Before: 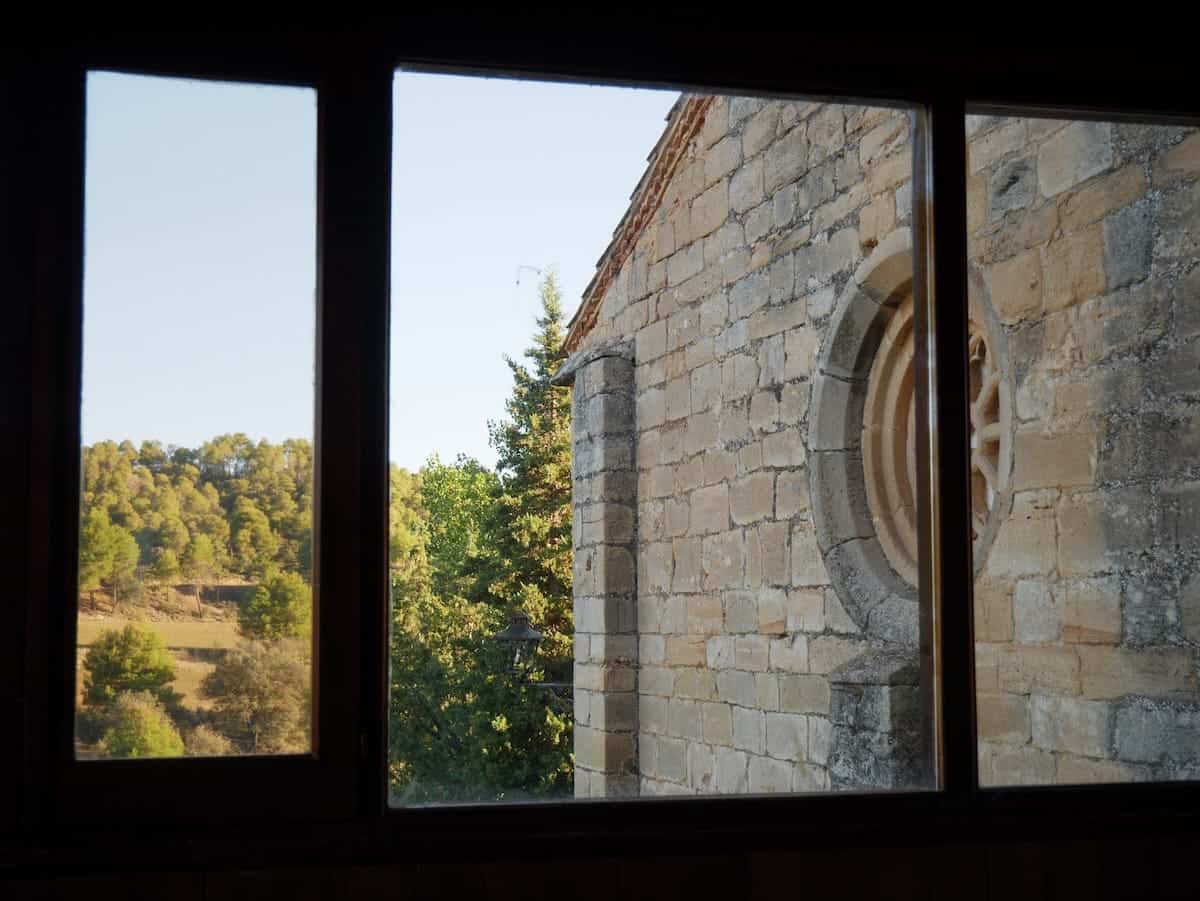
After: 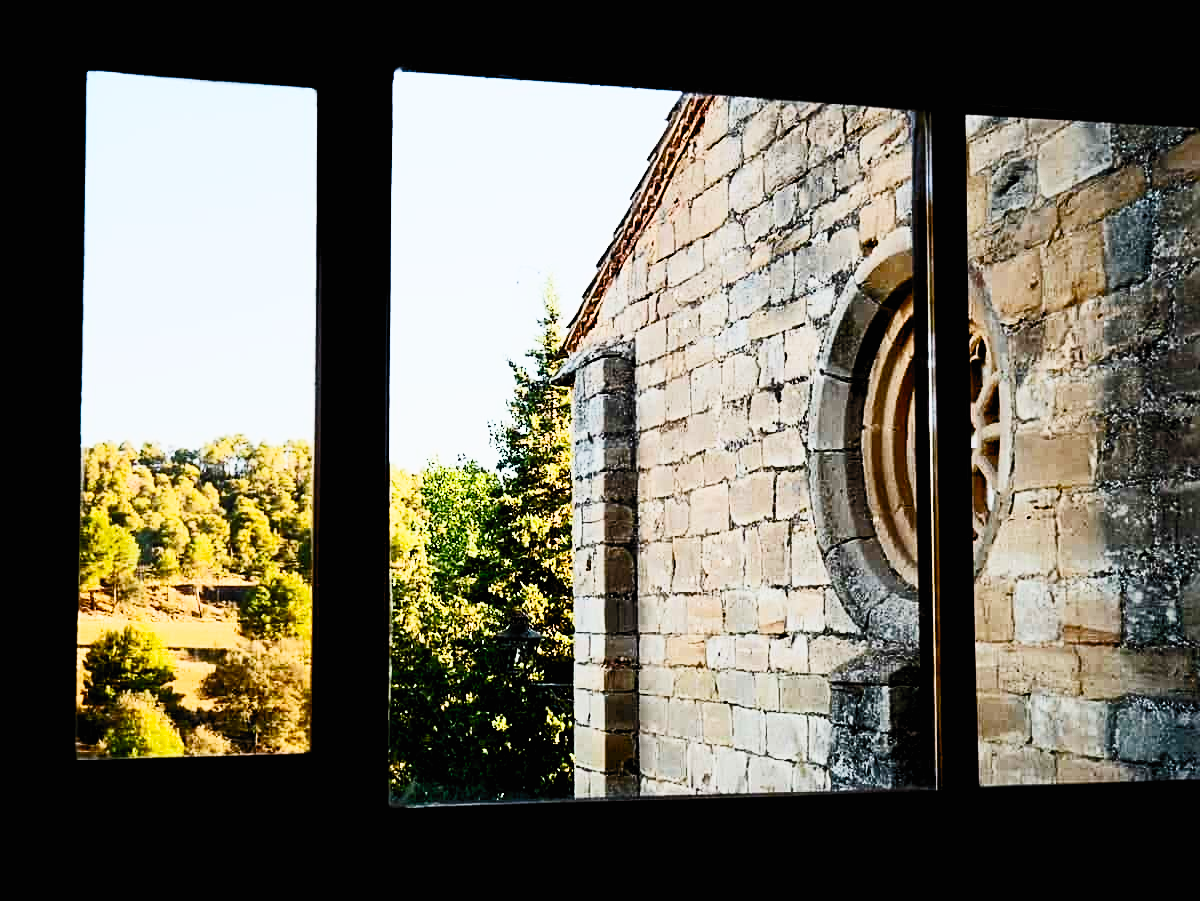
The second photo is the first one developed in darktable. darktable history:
contrast brightness saturation: contrast 0.62, brightness 0.34, saturation 0.14
filmic rgb: black relative exposure -2.85 EV, white relative exposure 4.56 EV, hardness 1.77, contrast 1.25, preserve chrominance no, color science v5 (2021)
sharpen: amount 0.575
